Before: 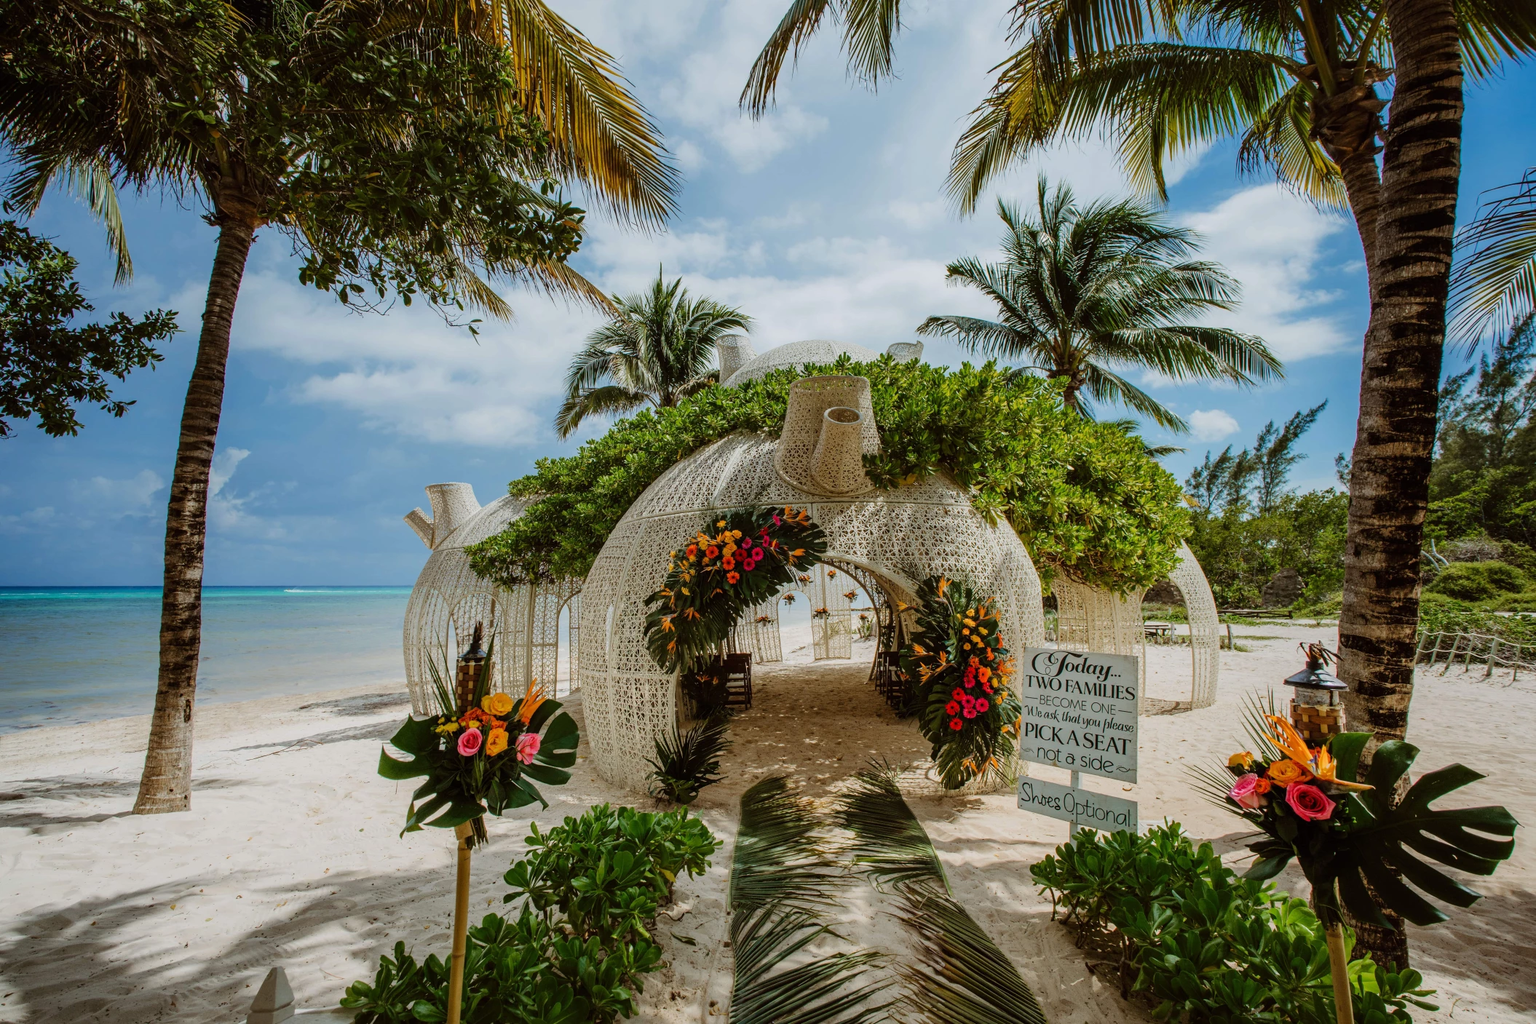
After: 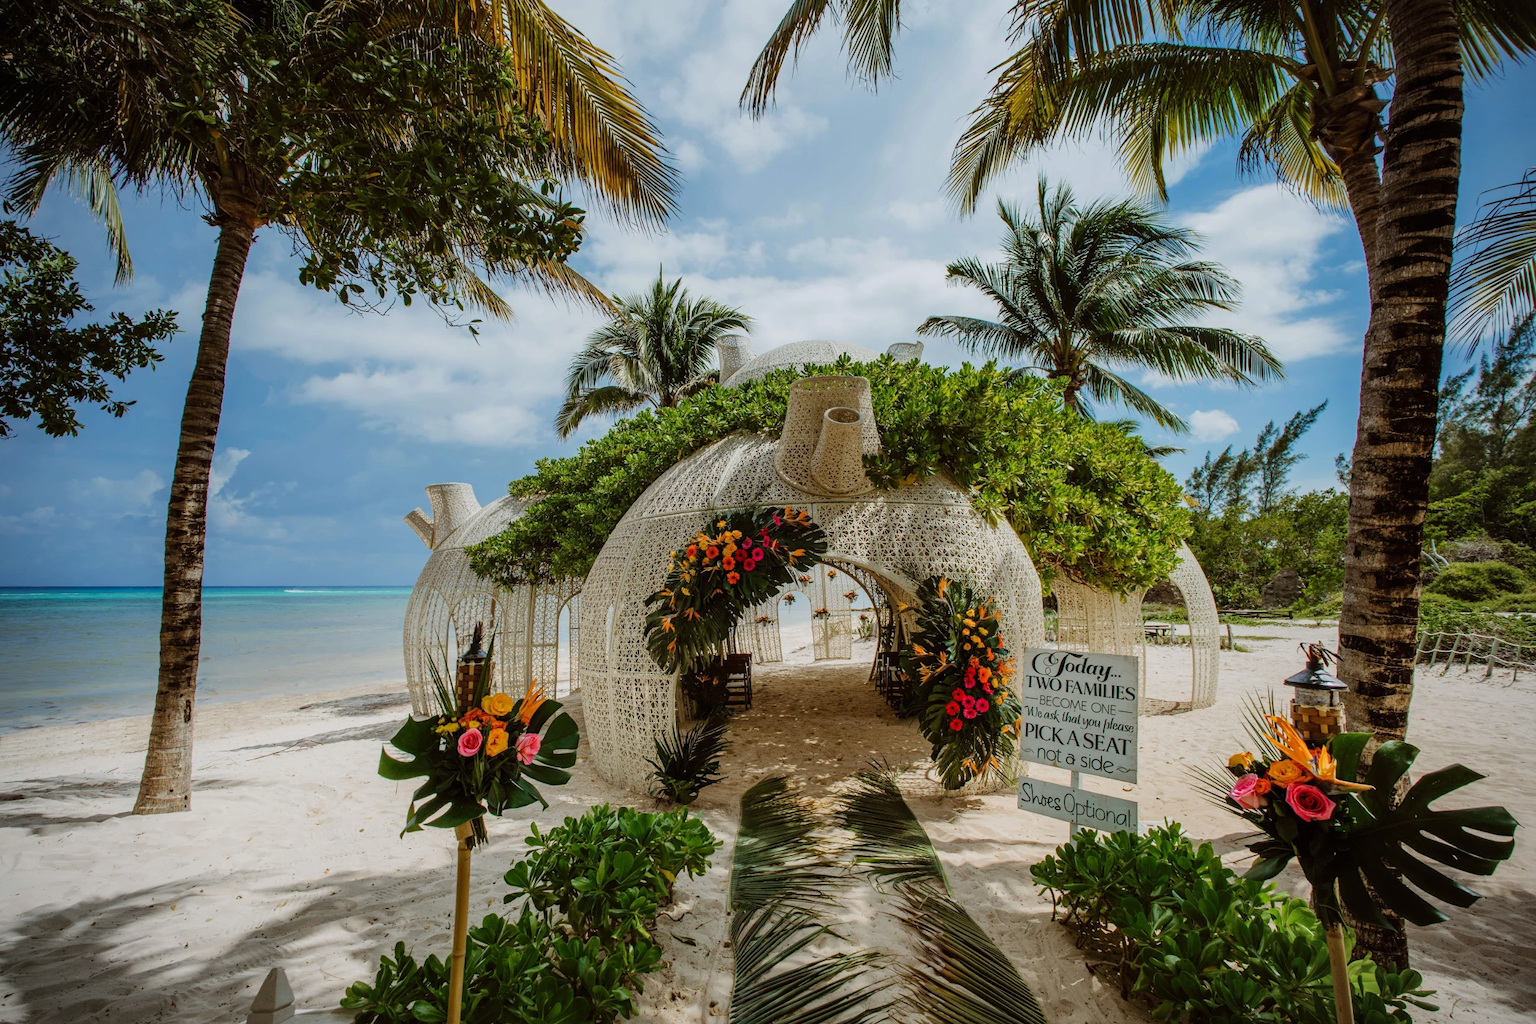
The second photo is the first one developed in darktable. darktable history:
vignetting: fall-off start 88.9%, fall-off radius 44.41%, brightness -0.397, saturation -0.297, width/height ratio 1.164
